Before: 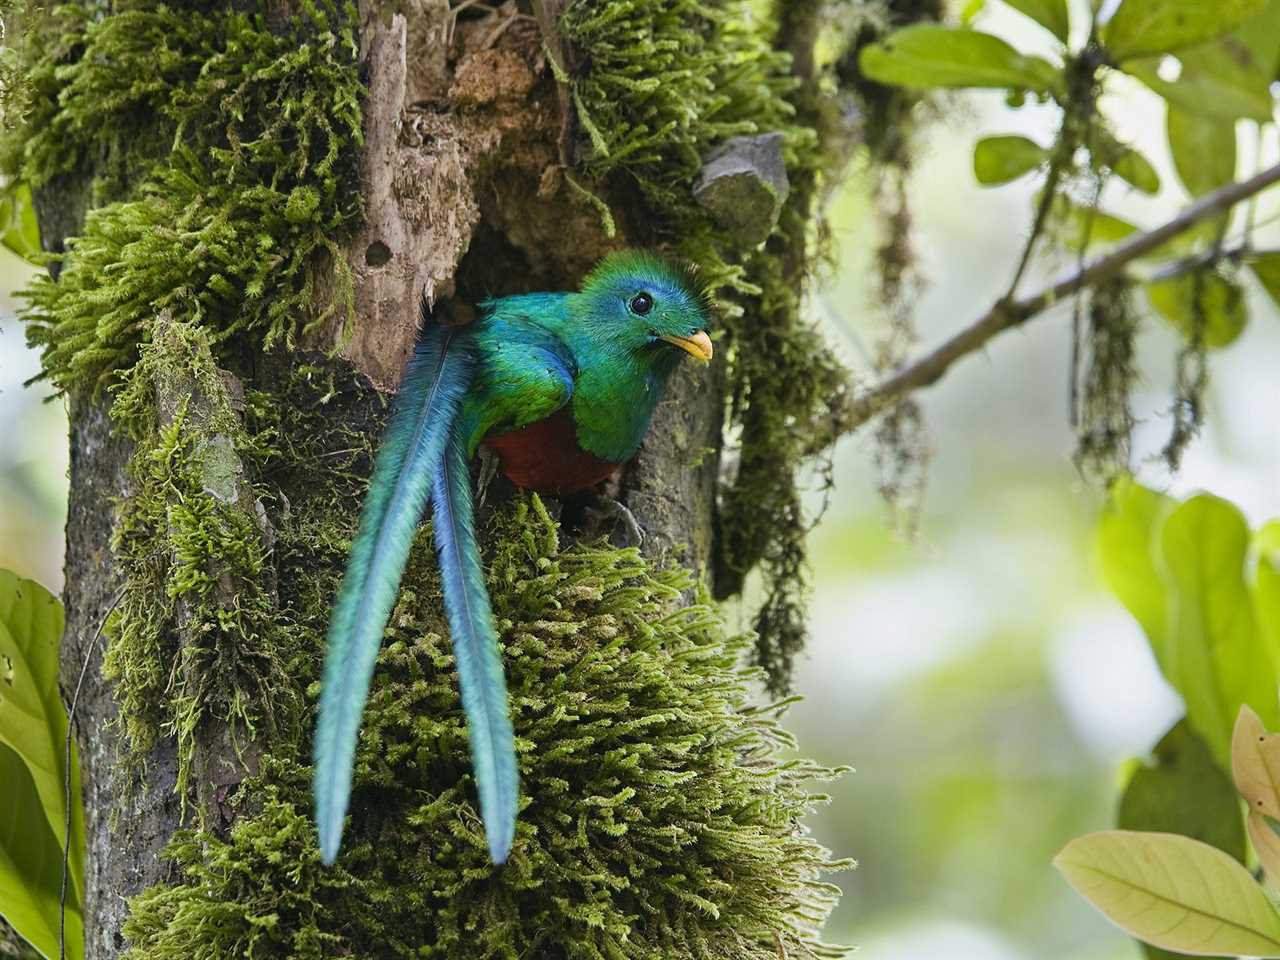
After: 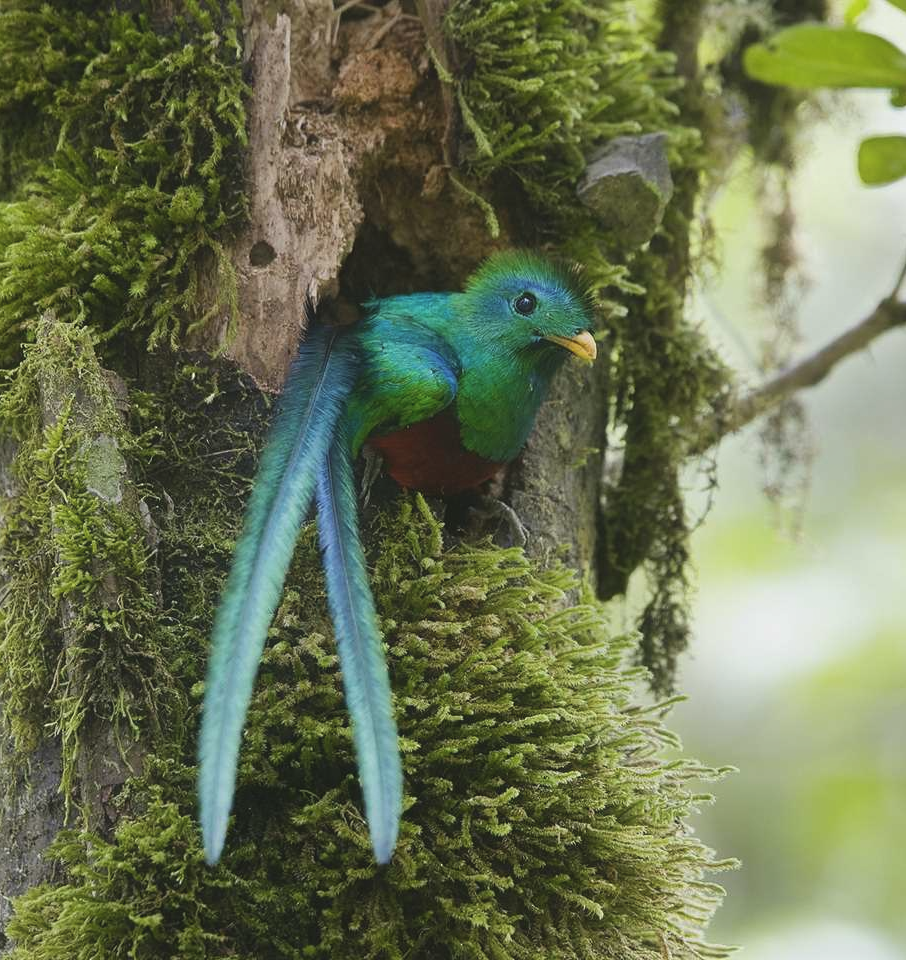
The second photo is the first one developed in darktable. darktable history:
contrast equalizer: octaves 7, y [[0.528, 0.548, 0.563, 0.562, 0.546, 0.526], [0.55 ×6], [0 ×6], [0 ×6], [0 ×6]], mix -0.982
crop and rotate: left 9.086%, right 20.093%
exposure: black level correction -0.004, exposure 0.048 EV, compensate highlight preservation false
